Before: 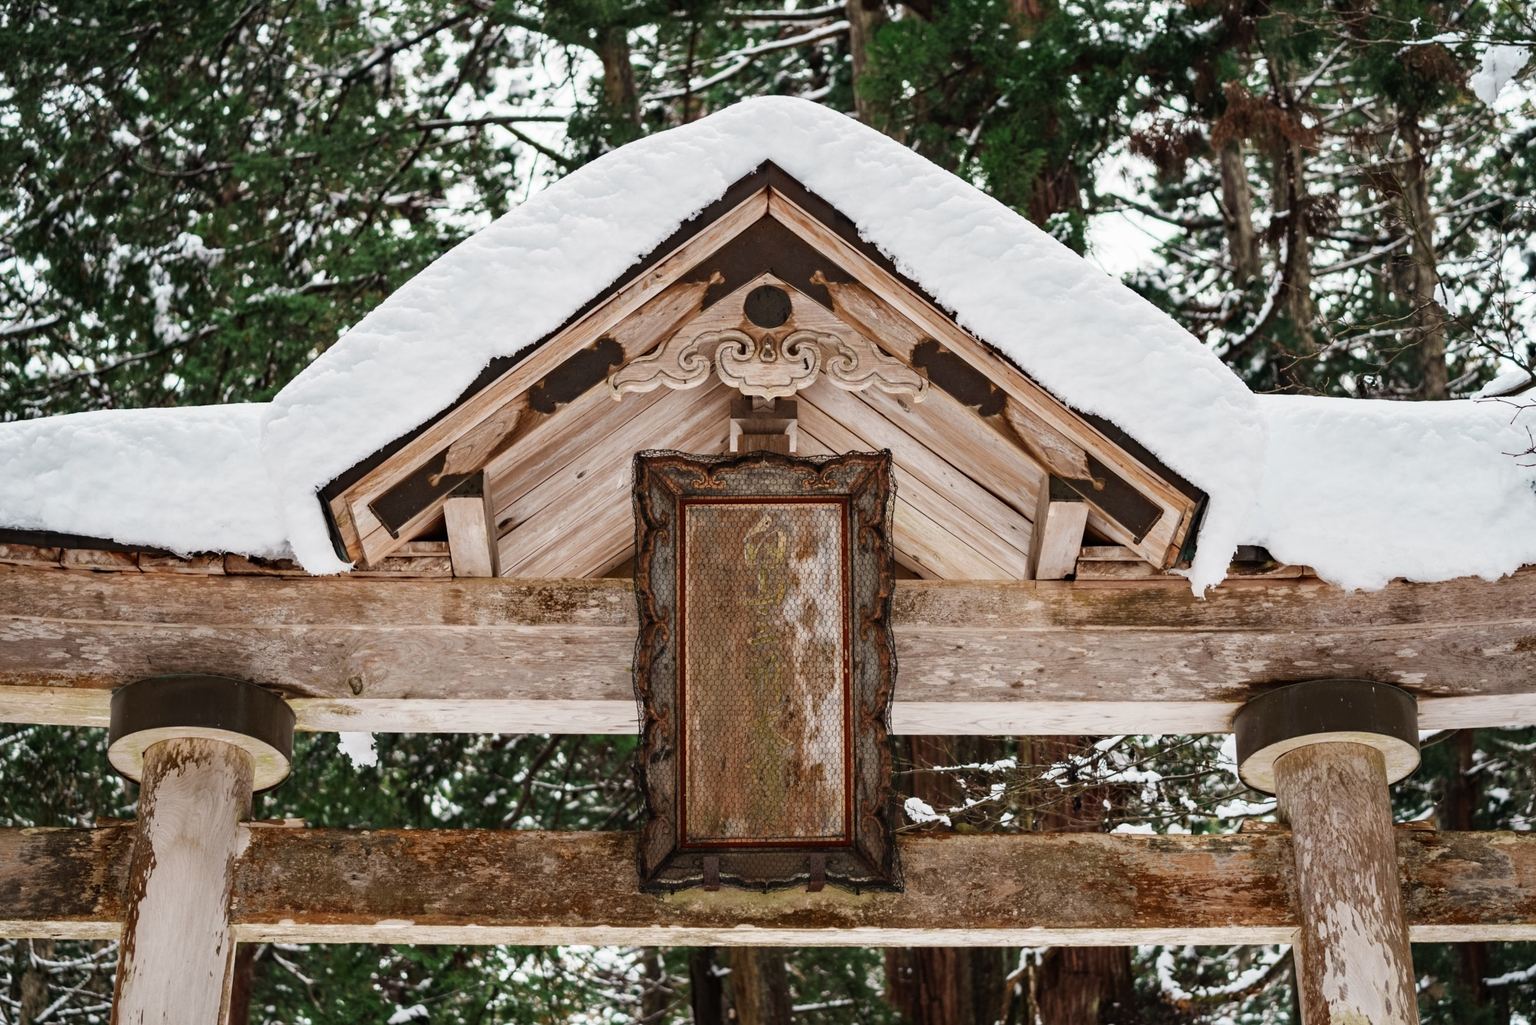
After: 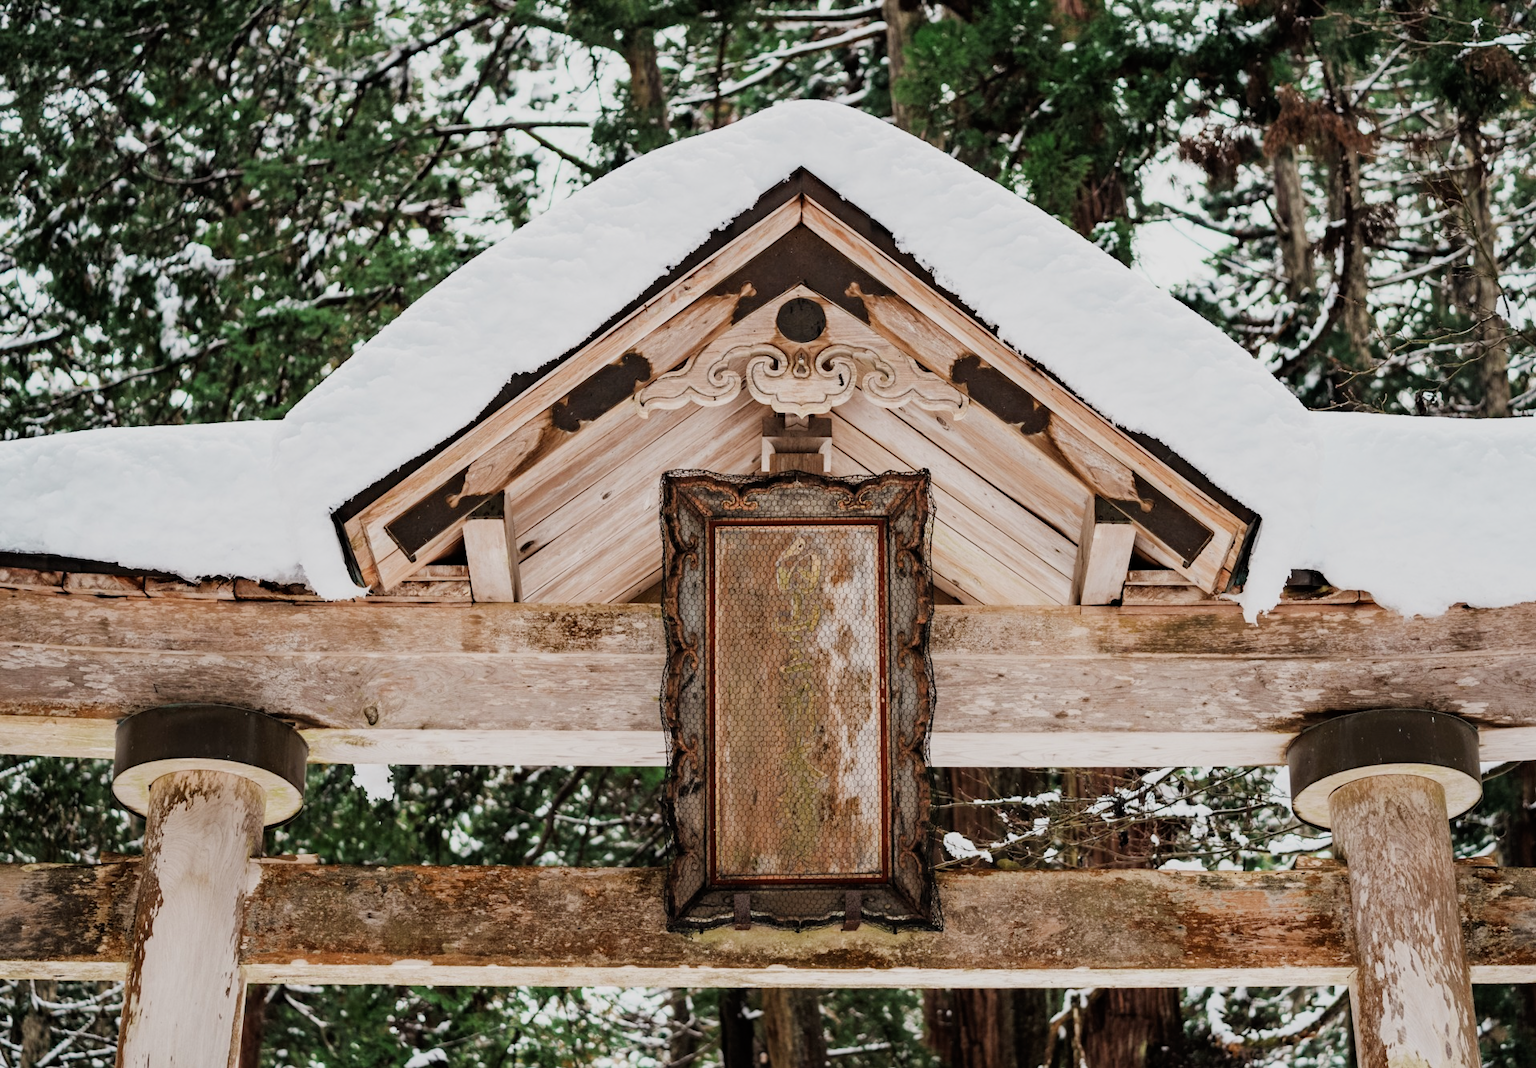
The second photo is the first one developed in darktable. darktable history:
crop: right 4.114%, bottom 0.017%
exposure: black level correction 0, exposure 0.499 EV, compensate exposure bias true, compensate highlight preservation false
filmic rgb: black relative exposure -7.44 EV, white relative exposure 4.84 EV, hardness 3.4
